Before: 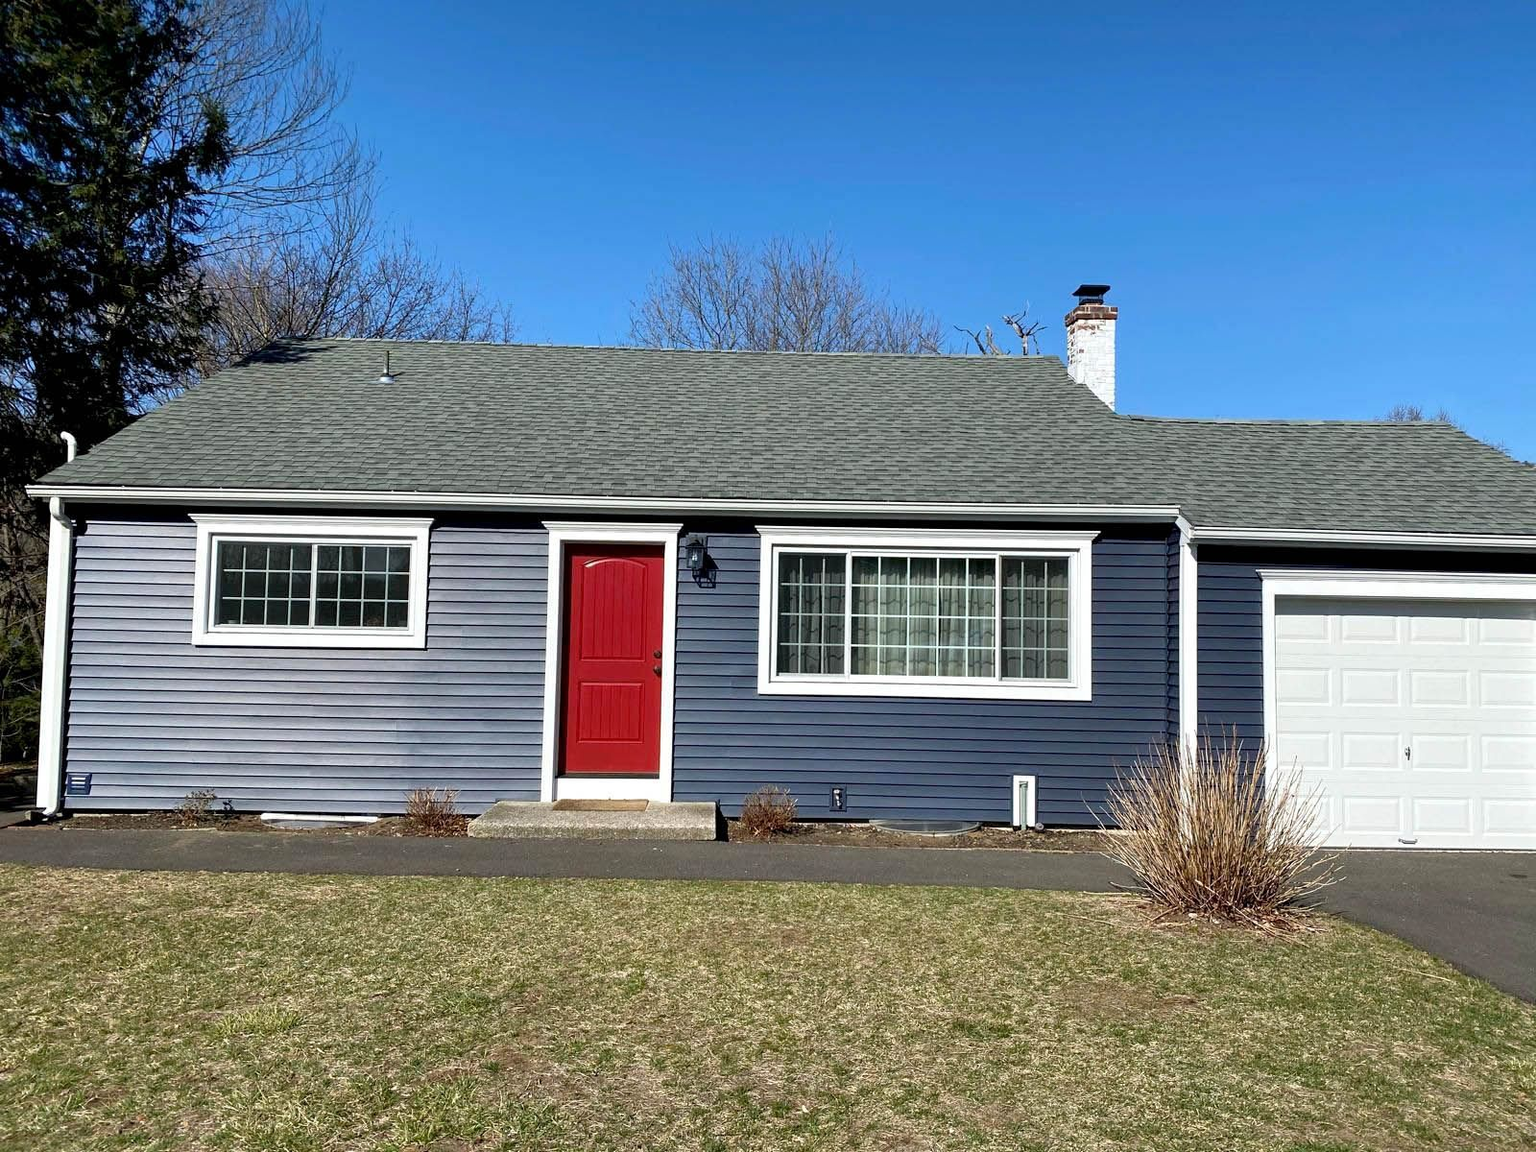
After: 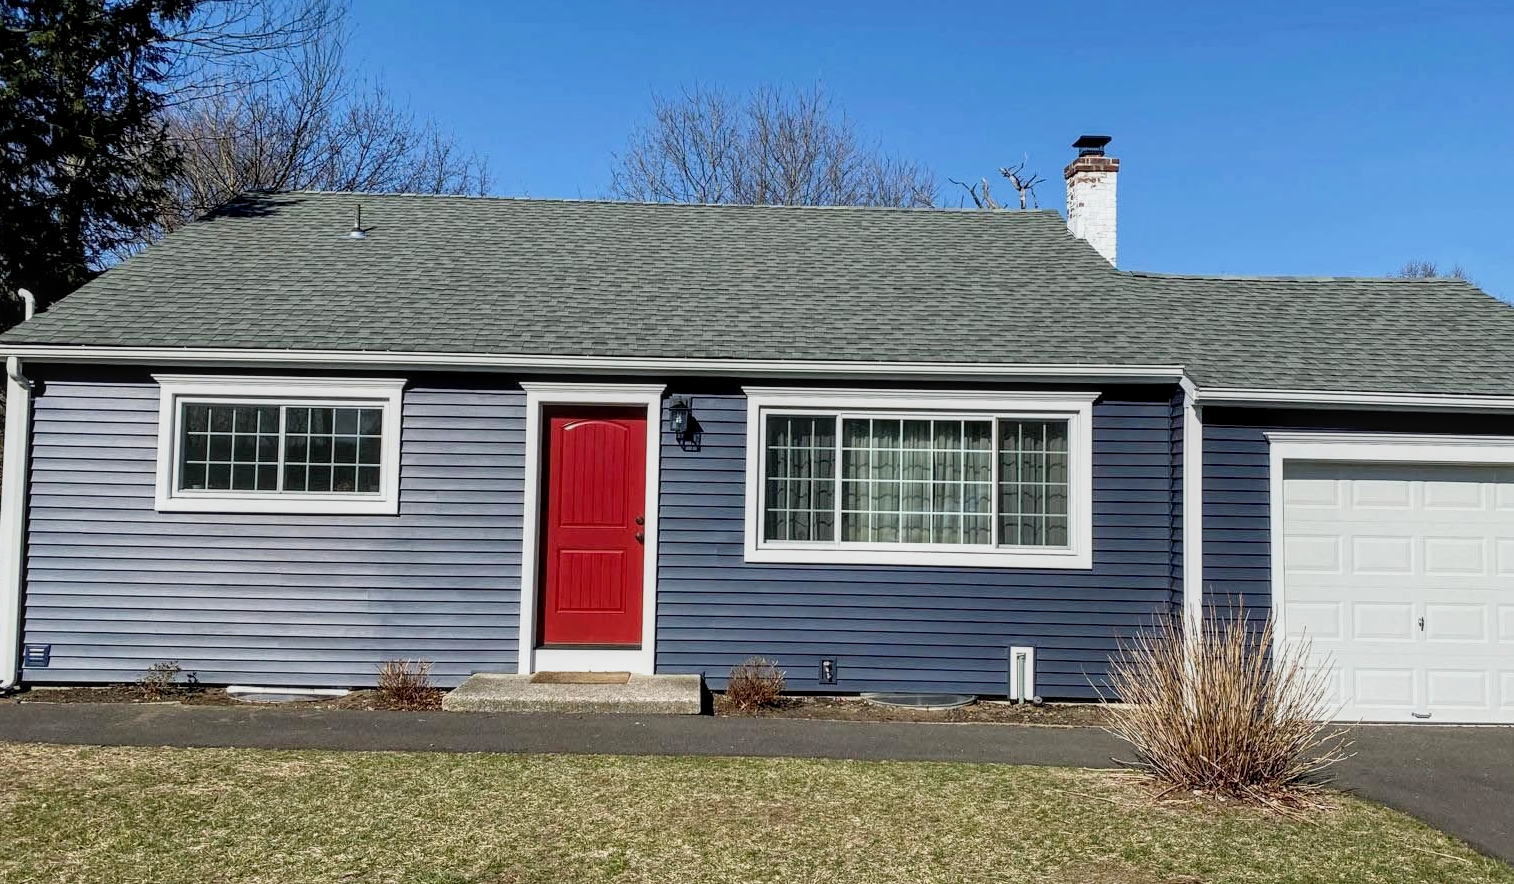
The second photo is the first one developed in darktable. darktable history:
filmic rgb: black relative exposure -14.29 EV, white relative exposure 3.38 EV, hardness 7.82, contrast 0.987
local contrast: on, module defaults
crop and rotate: left 2.937%, top 13.489%, right 2.383%, bottom 12.835%
